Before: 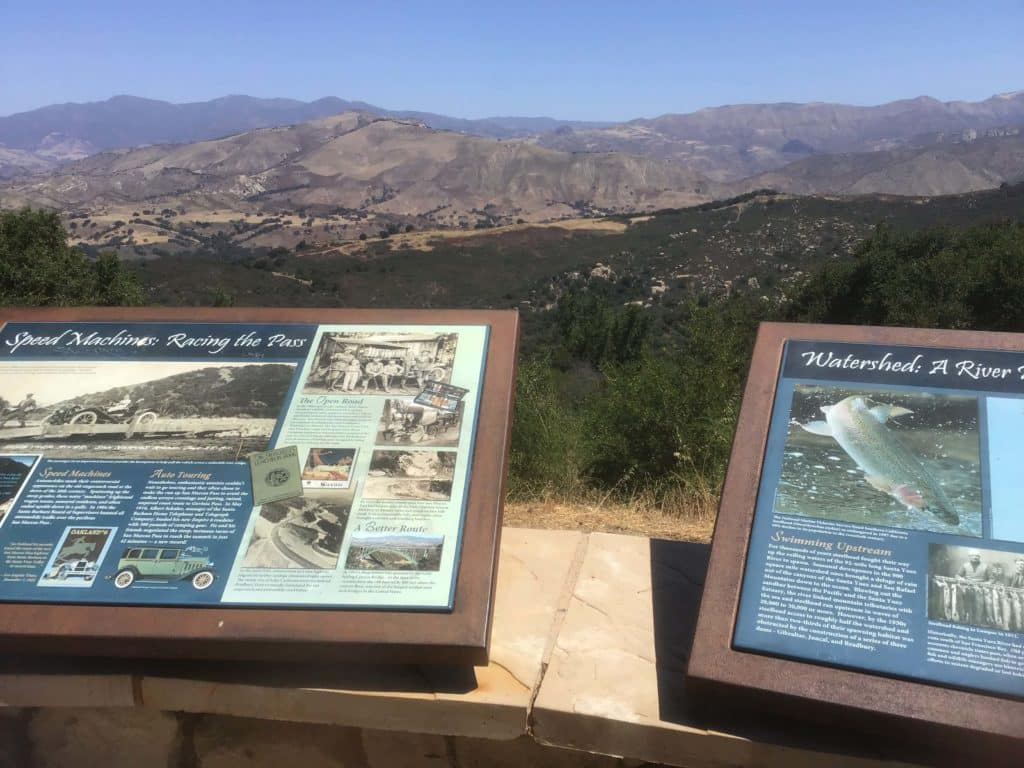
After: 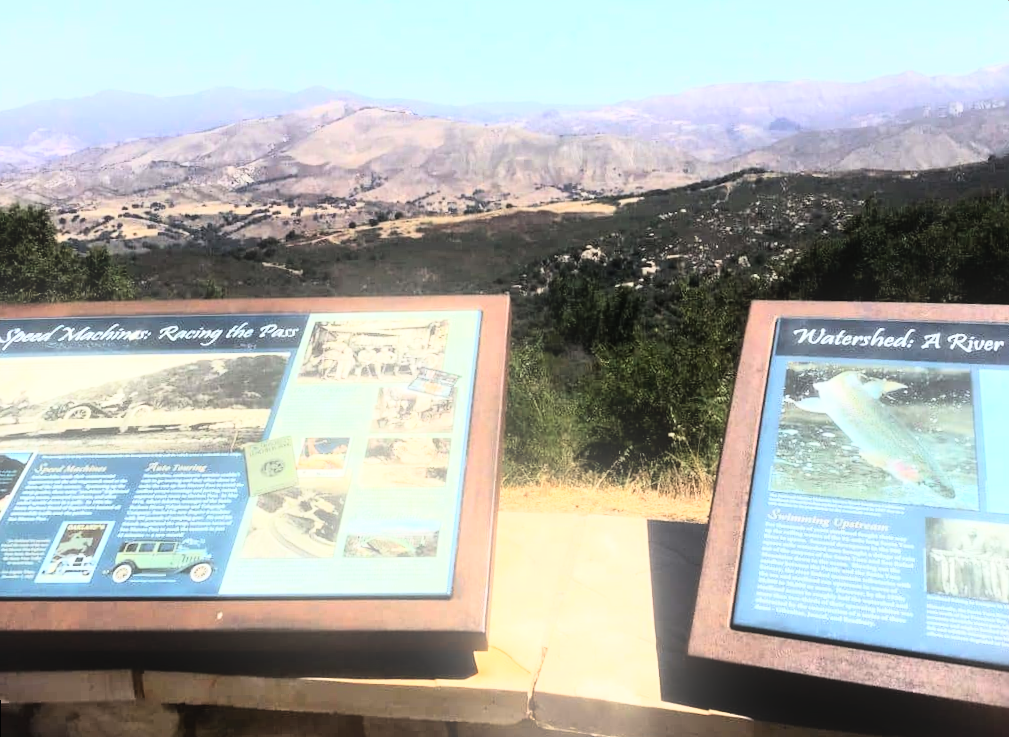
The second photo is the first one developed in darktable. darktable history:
bloom: size 15%, threshold 97%, strength 7%
rotate and perspective: rotation -1.42°, crop left 0.016, crop right 0.984, crop top 0.035, crop bottom 0.965
tone equalizer: on, module defaults
rgb curve: curves: ch0 [(0, 0) (0.21, 0.15) (0.24, 0.21) (0.5, 0.75) (0.75, 0.96) (0.89, 0.99) (1, 1)]; ch1 [(0, 0.02) (0.21, 0.13) (0.25, 0.2) (0.5, 0.67) (0.75, 0.9) (0.89, 0.97) (1, 1)]; ch2 [(0, 0.02) (0.21, 0.13) (0.25, 0.2) (0.5, 0.67) (0.75, 0.9) (0.89, 0.97) (1, 1)], compensate middle gray true
